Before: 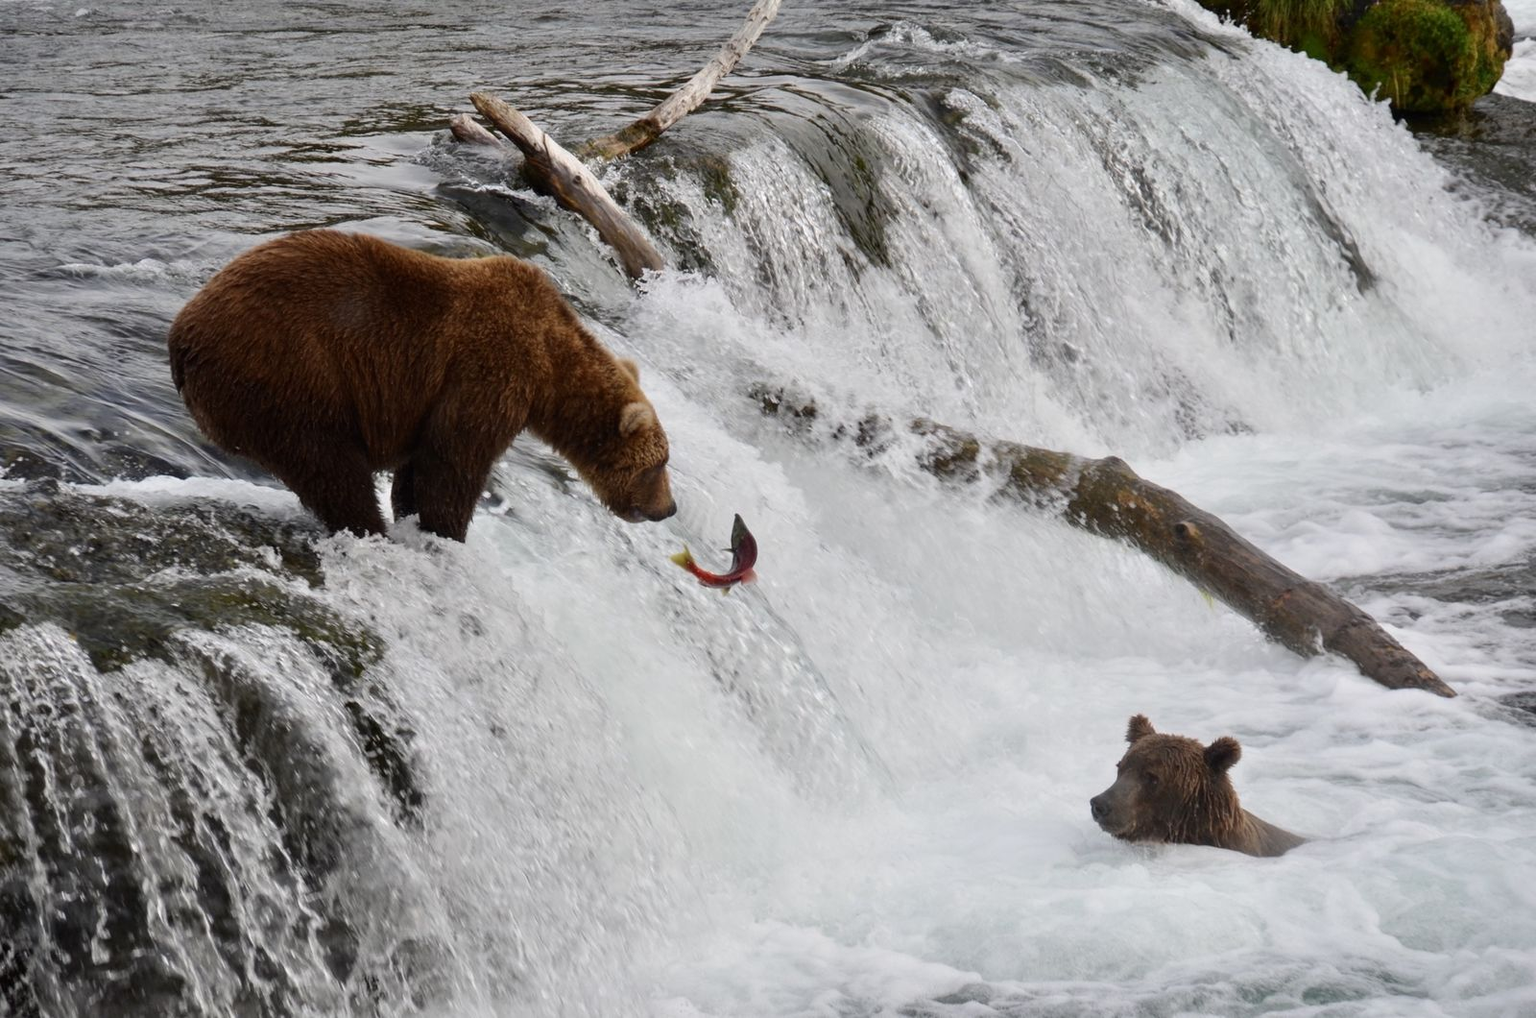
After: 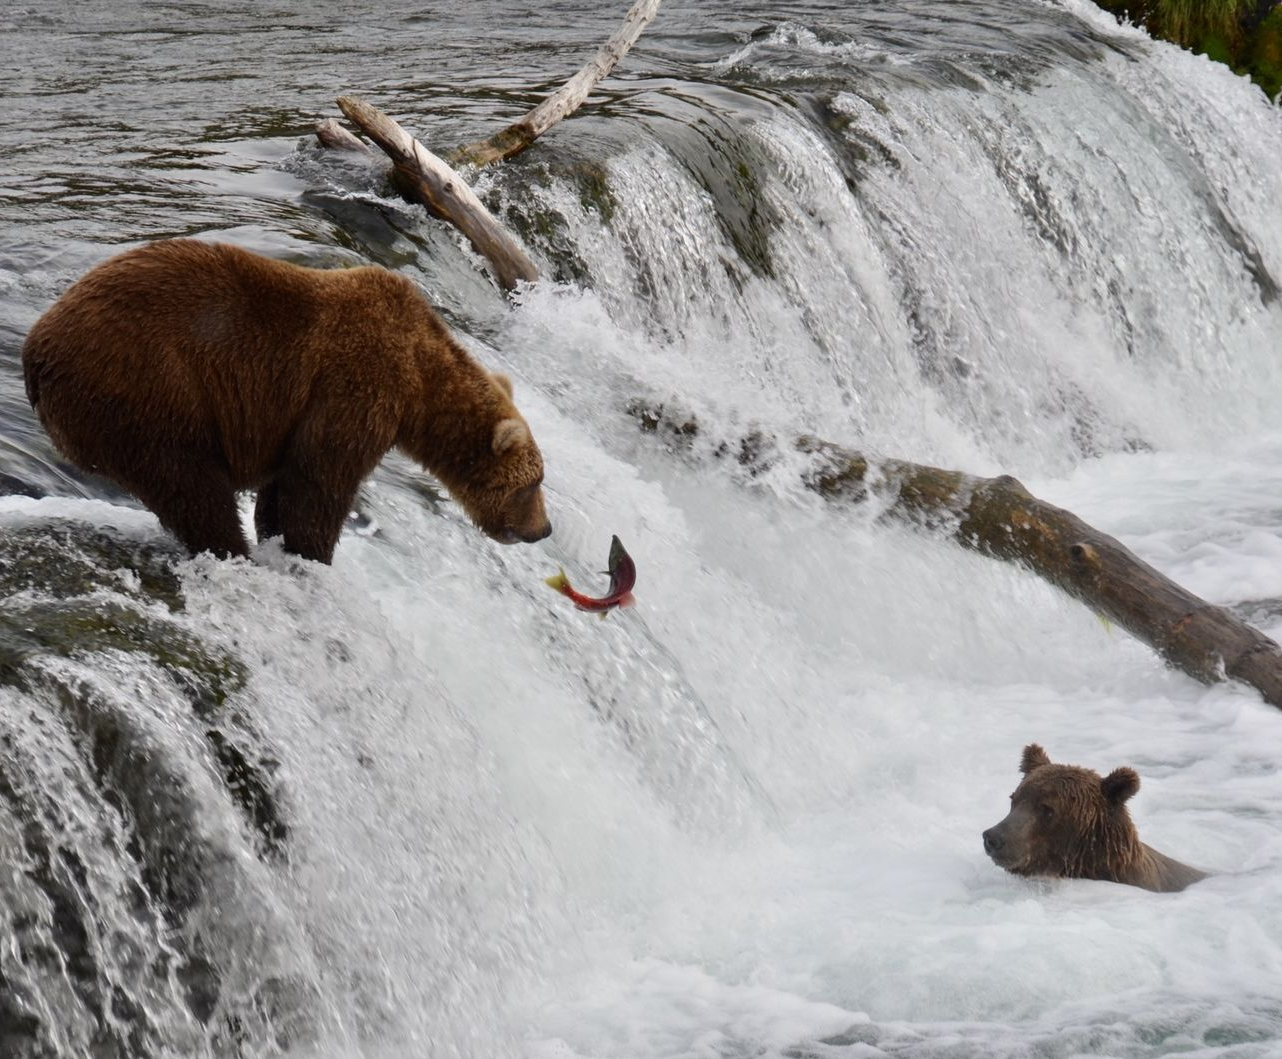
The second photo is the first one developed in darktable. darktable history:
crop and rotate: left 9.573%, right 10.283%
